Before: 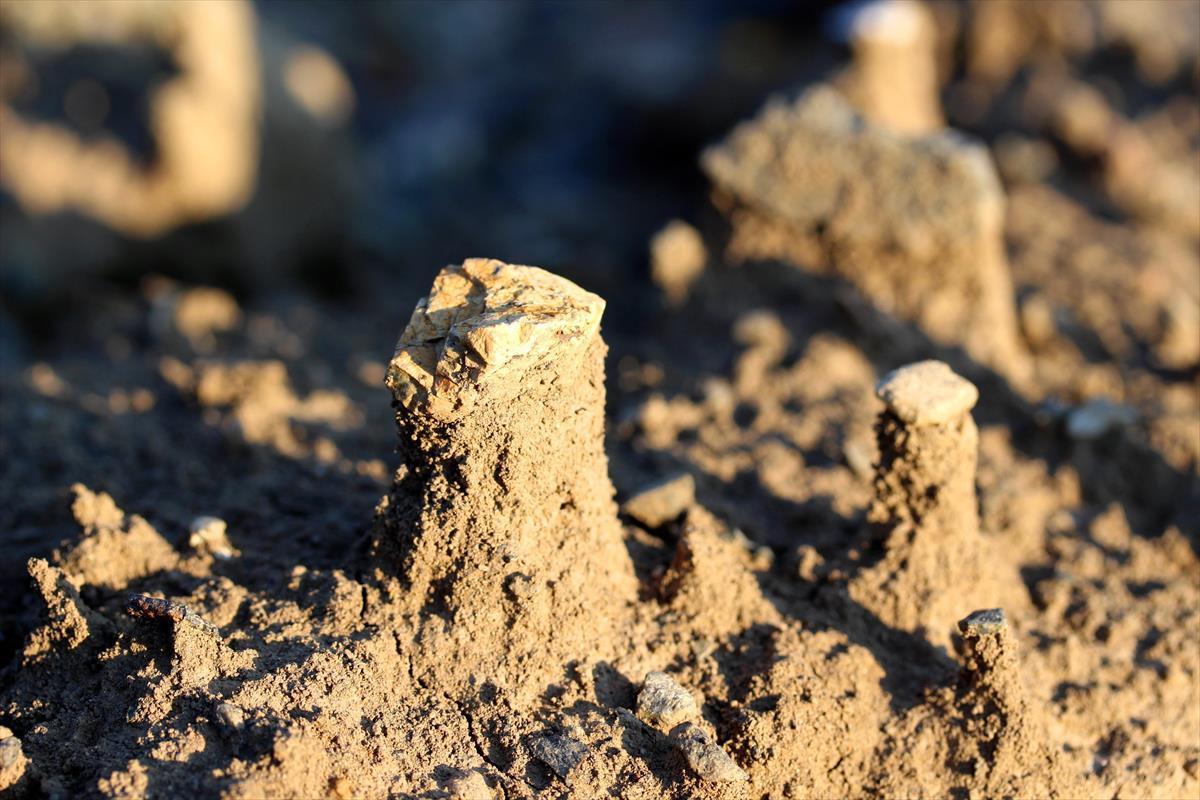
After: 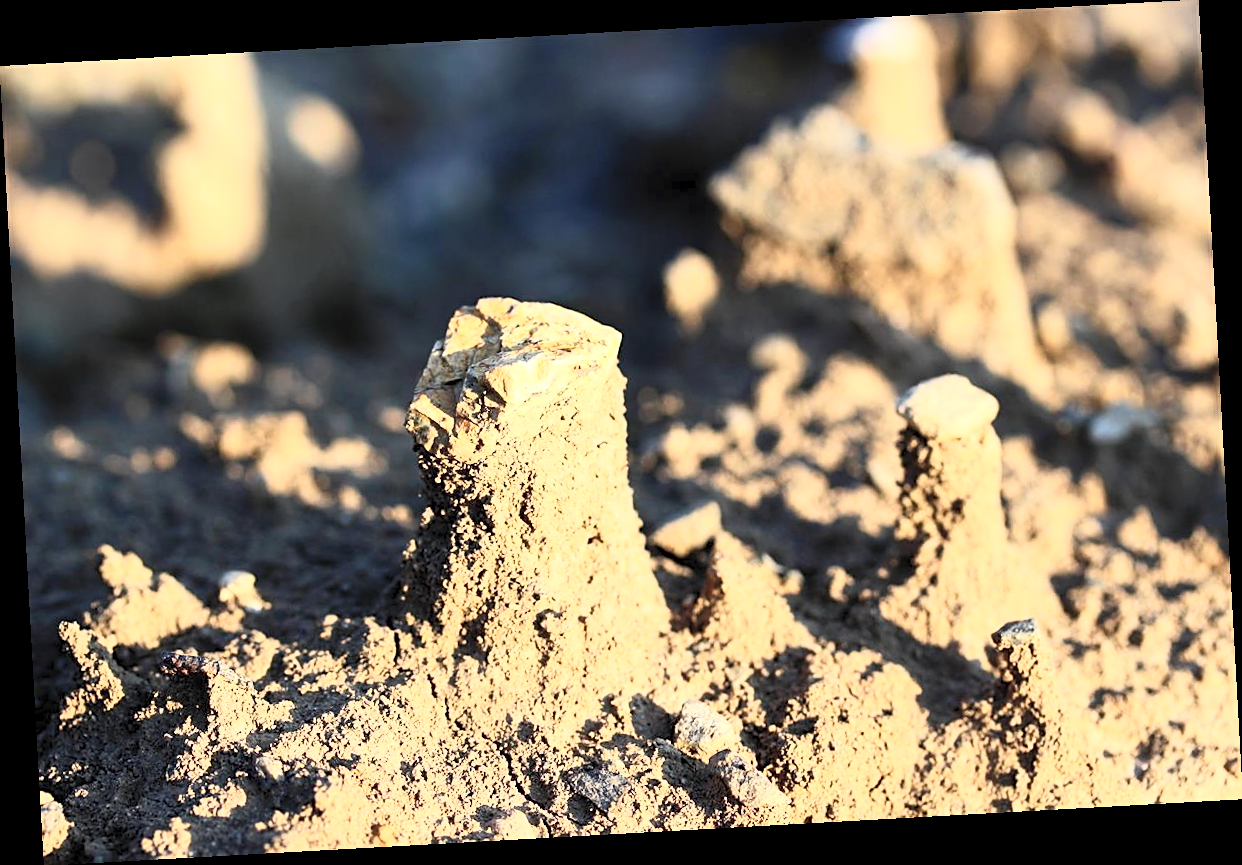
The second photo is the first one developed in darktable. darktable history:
contrast brightness saturation: contrast 0.39, brightness 0.53
rotate and perspective: rotation -3.18°, automatic cropping off
sharpen: on, module defaults
